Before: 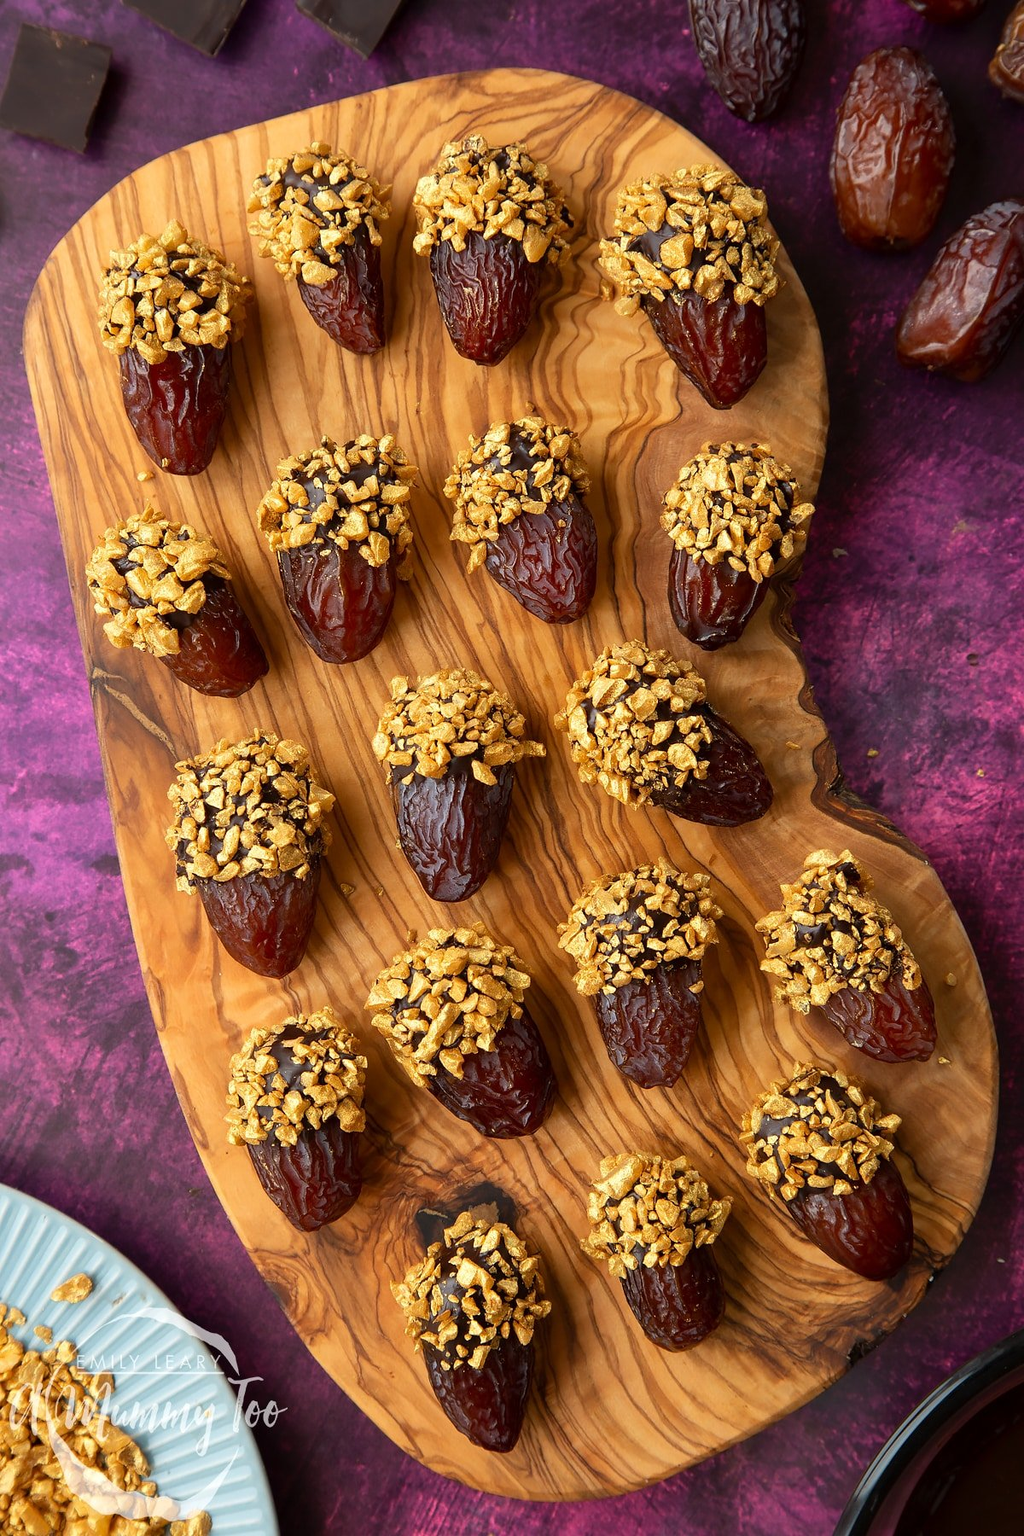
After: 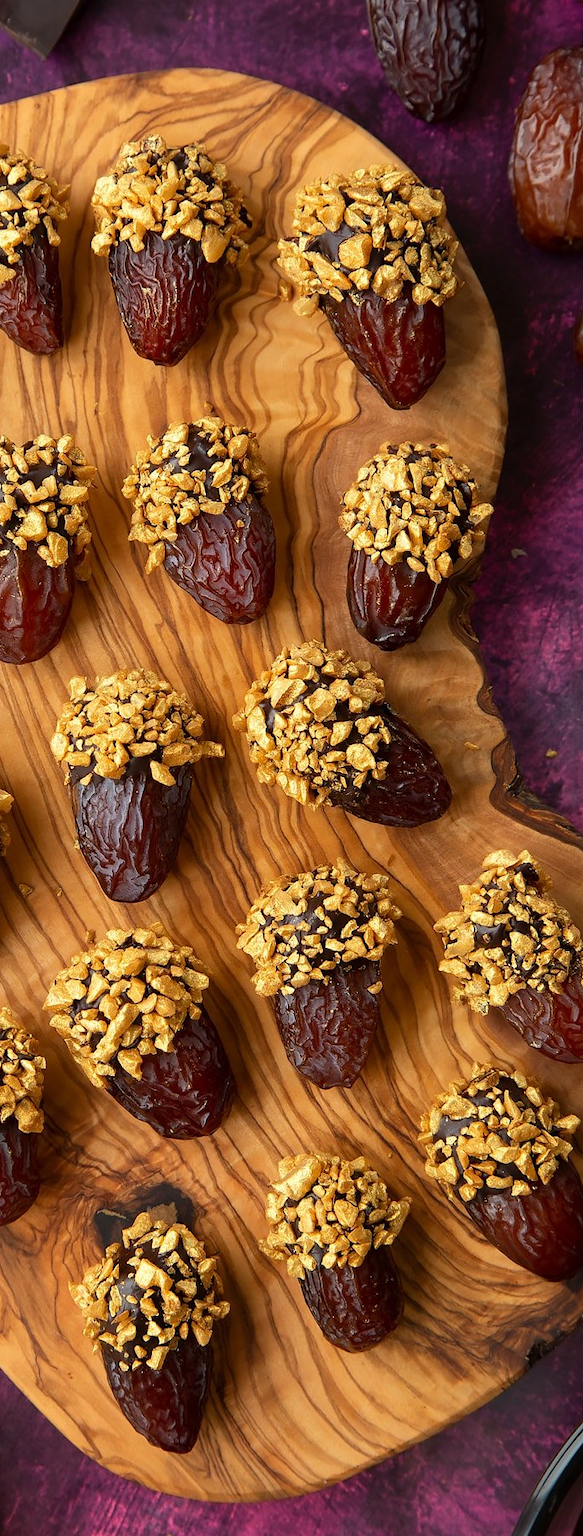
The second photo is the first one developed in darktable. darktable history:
crop: left 31.49%, top 0.02%, right 11.531%
